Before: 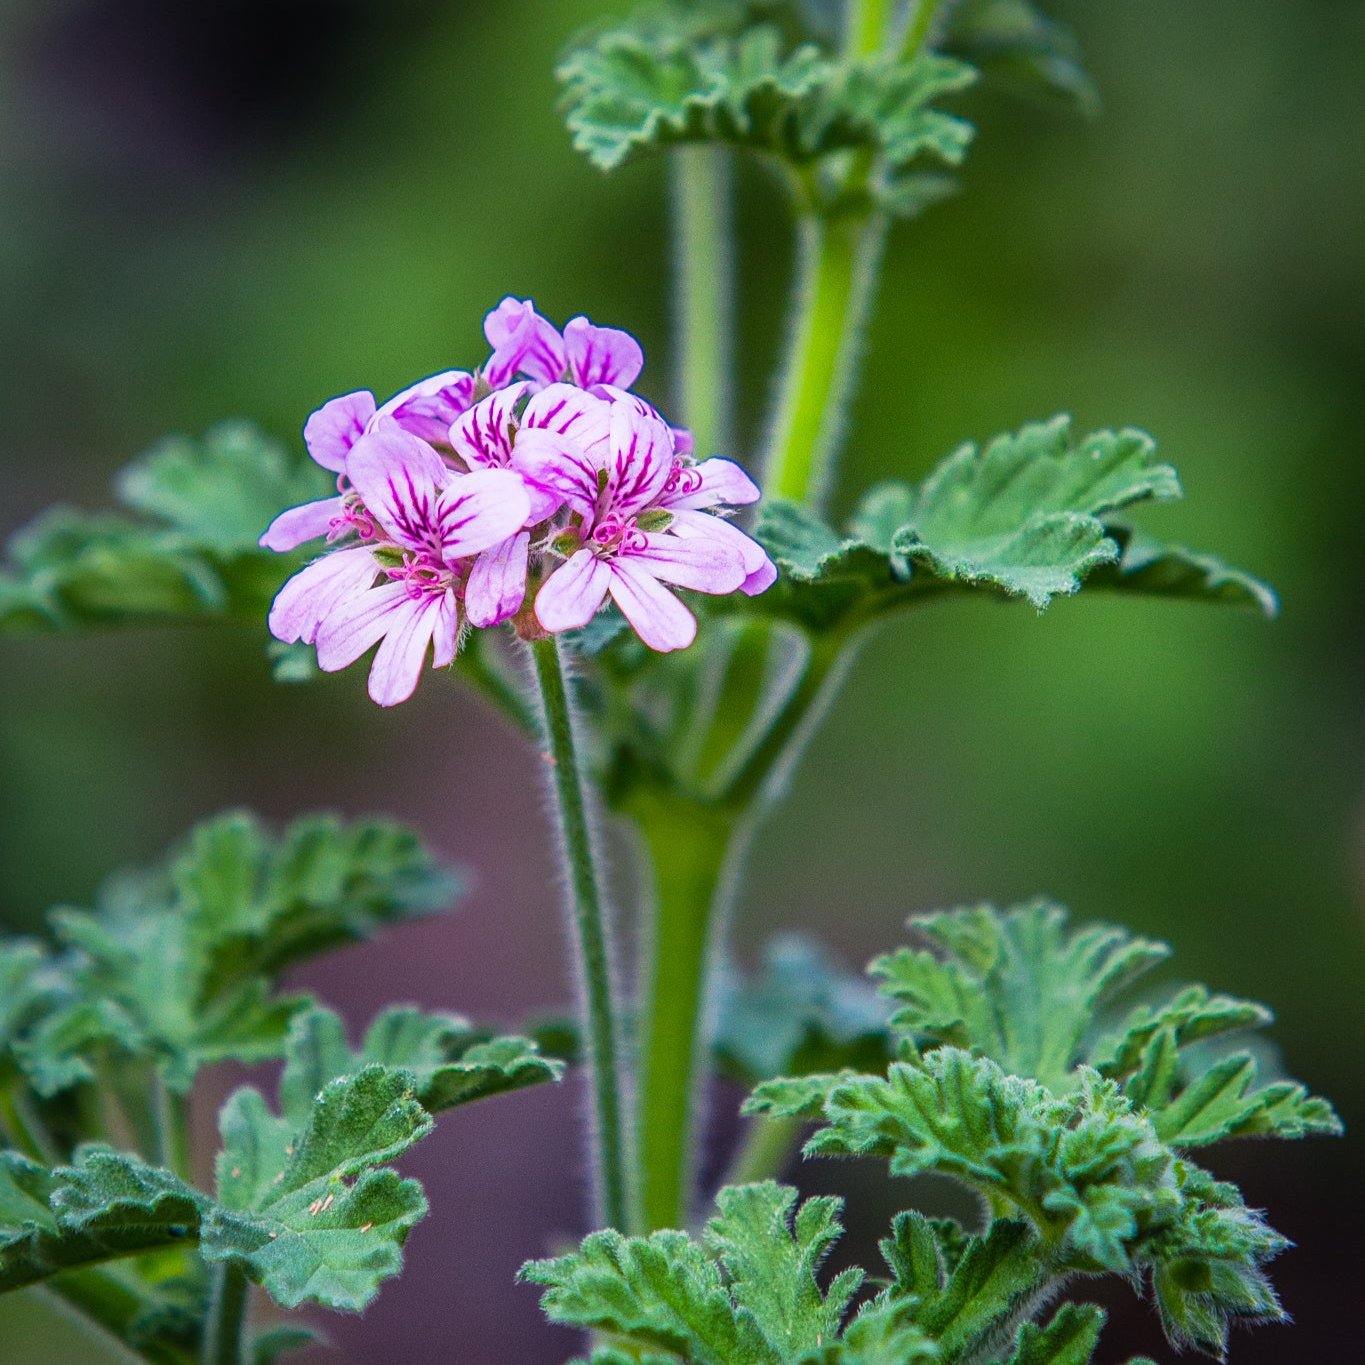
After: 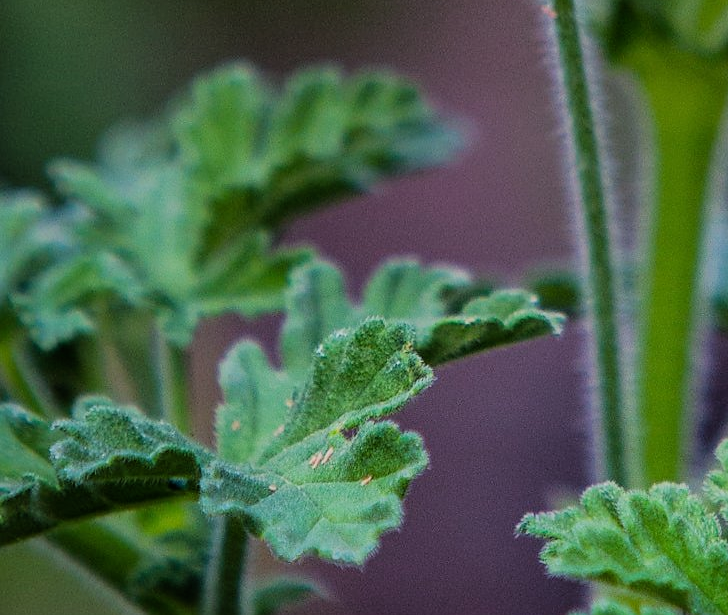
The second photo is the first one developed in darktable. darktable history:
crop and rotate: top 54.778%, right 46.61%, bottom 0.159%
filmic rgb: black relative exposure -7.82 EV, white relative exposure 4.29 EV, hardness 3.86, color science v6 (2022)
sharpen: radius 1, threshold 1
